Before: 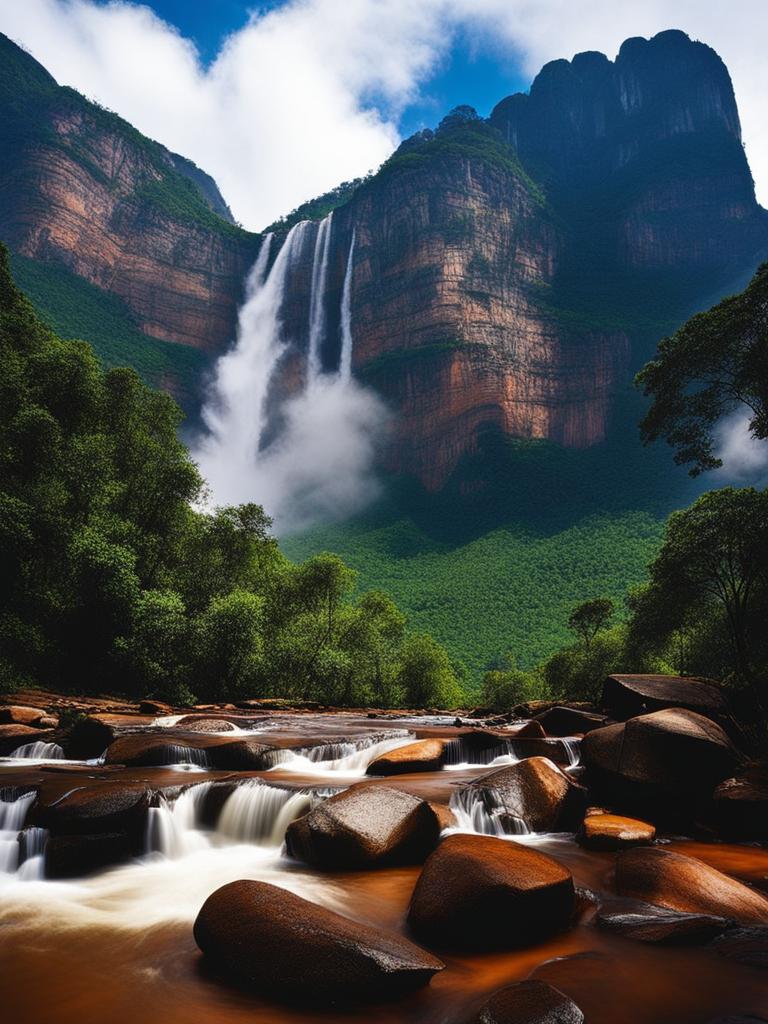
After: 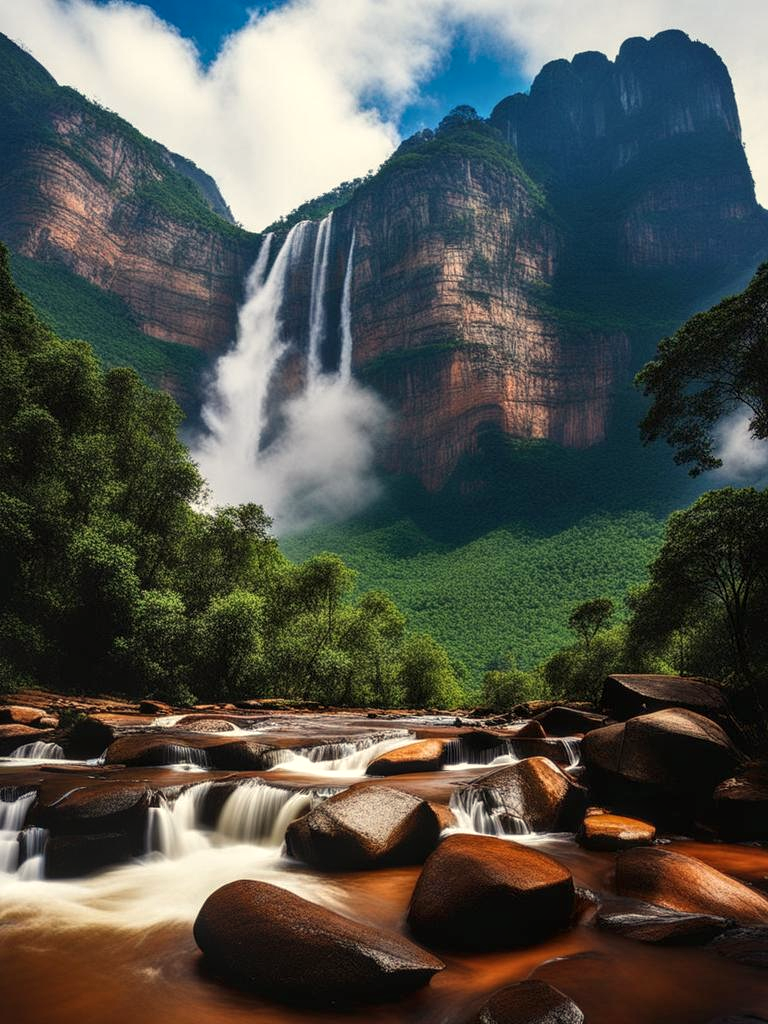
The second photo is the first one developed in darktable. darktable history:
local contrast: detail 130%
white balance: red 1.029, blue 0.92
